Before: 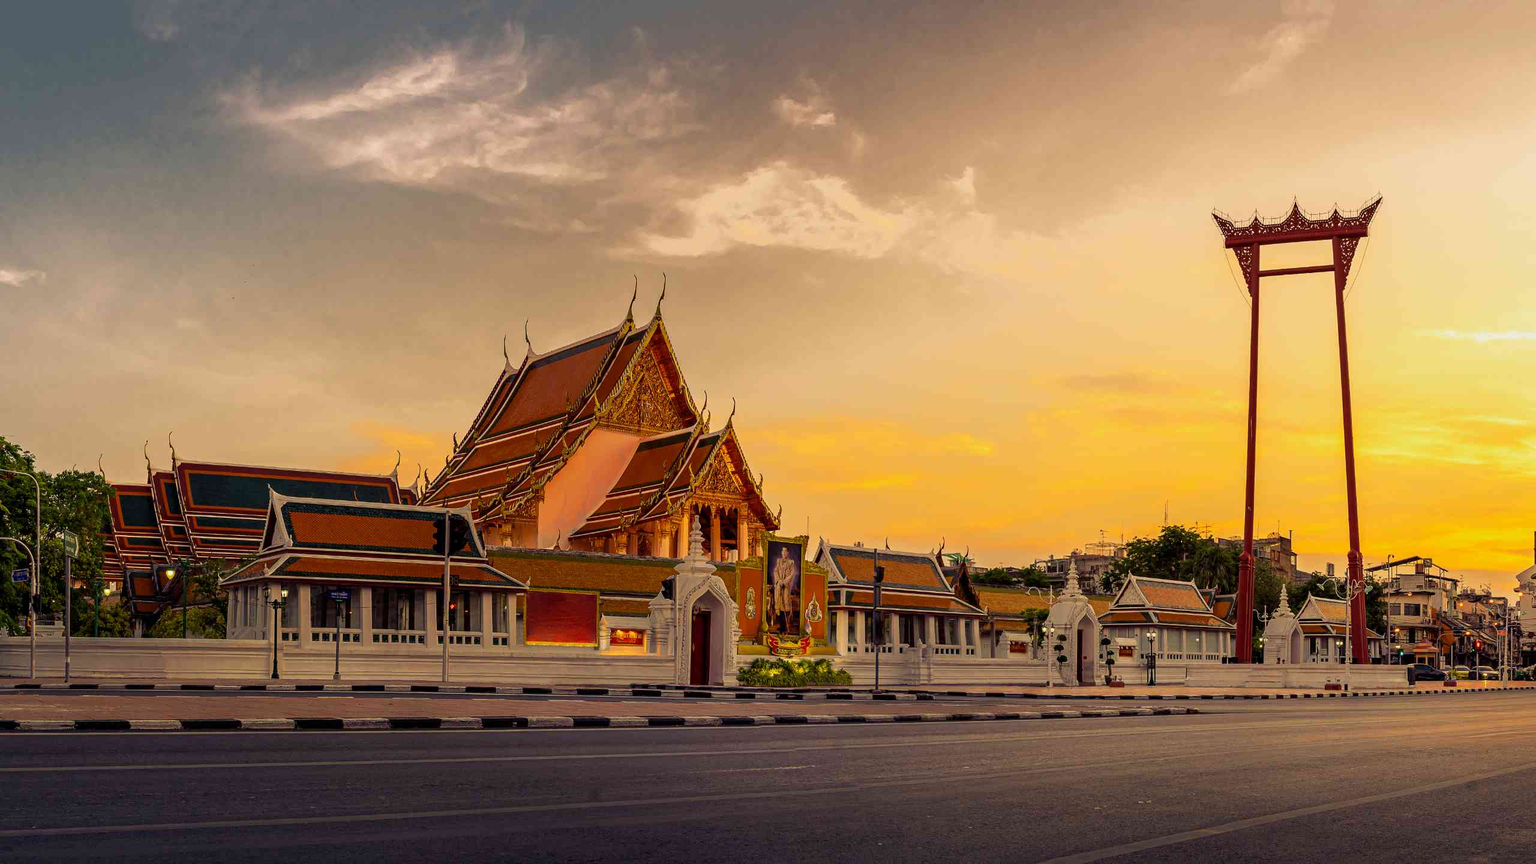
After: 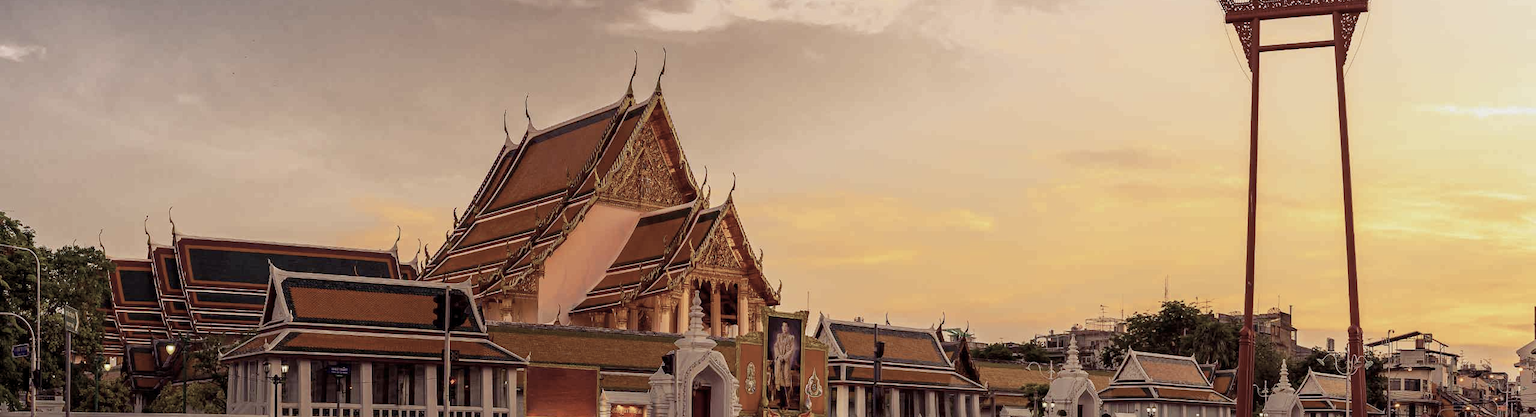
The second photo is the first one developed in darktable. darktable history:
crop and rotate: top 26.056%, bottom 25.543%
white balance: red 0.976, blue 1.04
rgb levels: mode RGB, independent channels, levels [[0, 0.474, 1], [0, 0.5, 1], [0, 0.5, 1]]
color zones: curves: ch1 [(0, 0.292) (0.001, 0.292) (0.2, 0.264) (0.4, 0.248) (0.6, 0.248) (0.8, 0.264) (0.999, 0.292) (1, 0.292)]
